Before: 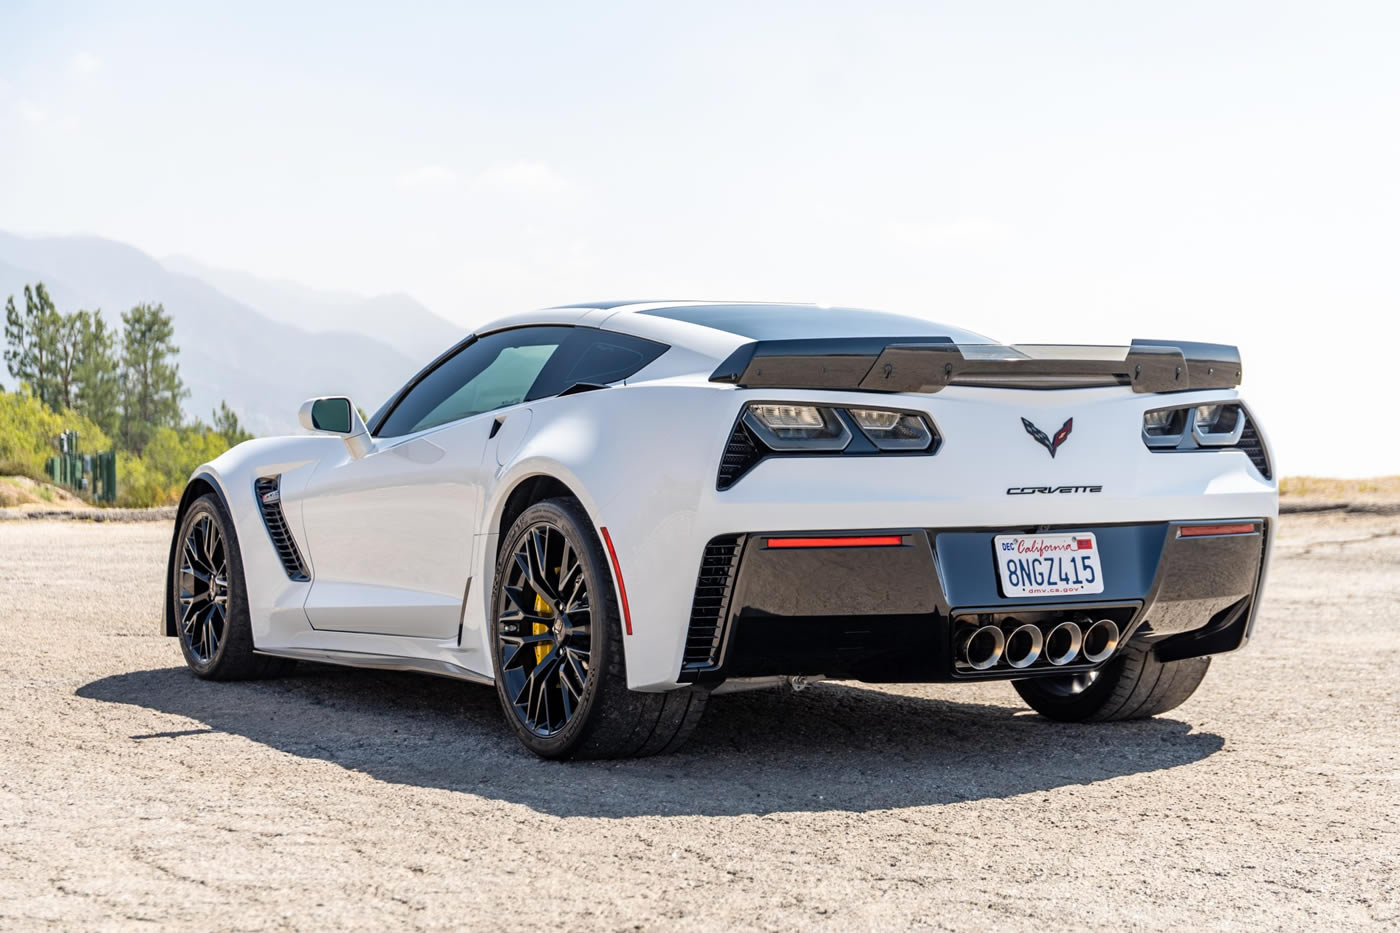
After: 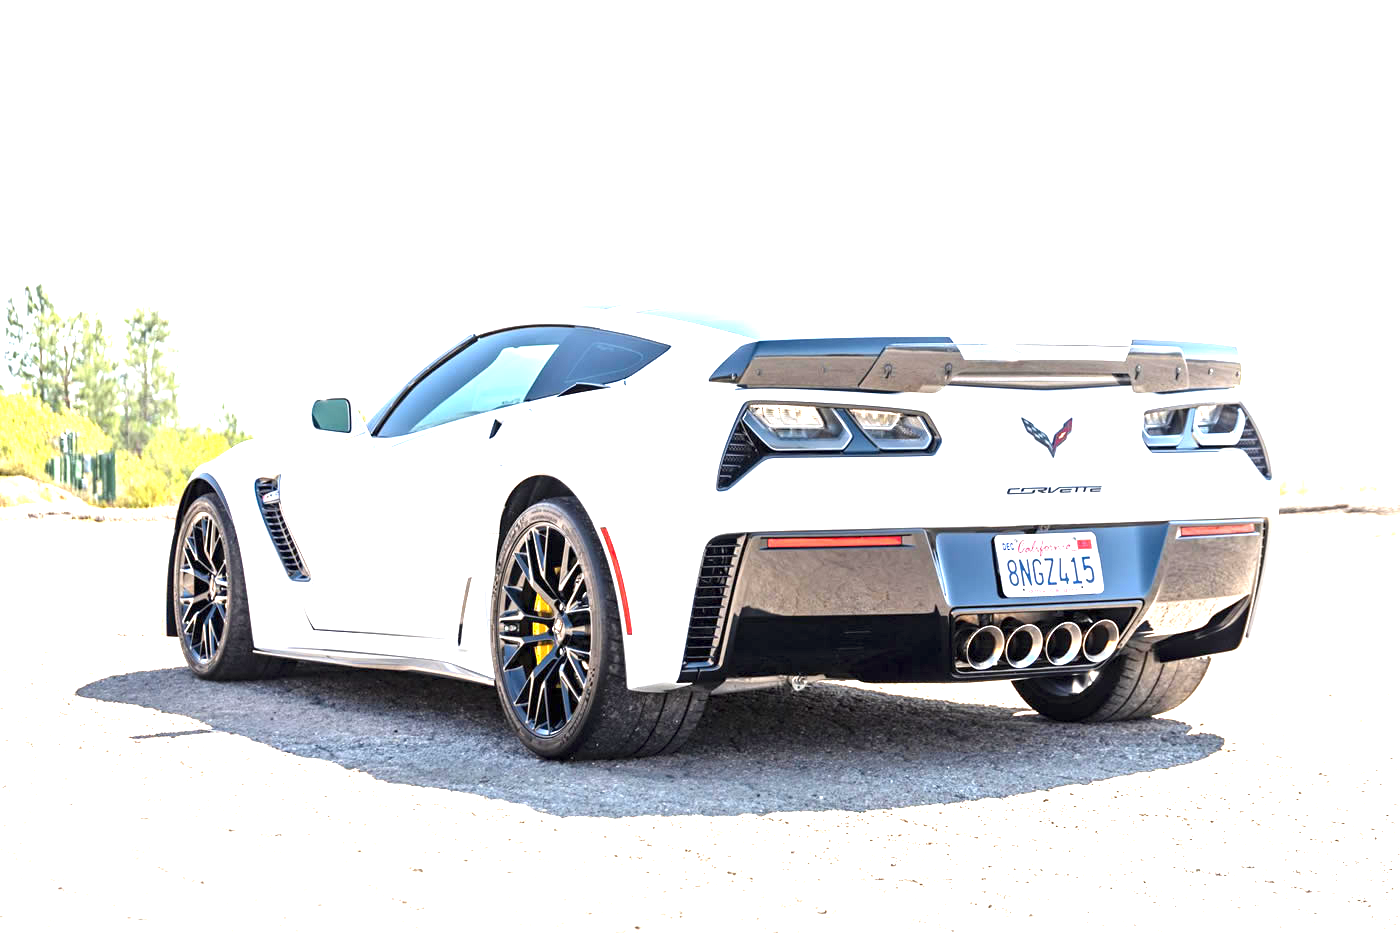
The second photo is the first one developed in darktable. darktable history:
exposure: exposure 2 EV, compensate highlight preservation false
